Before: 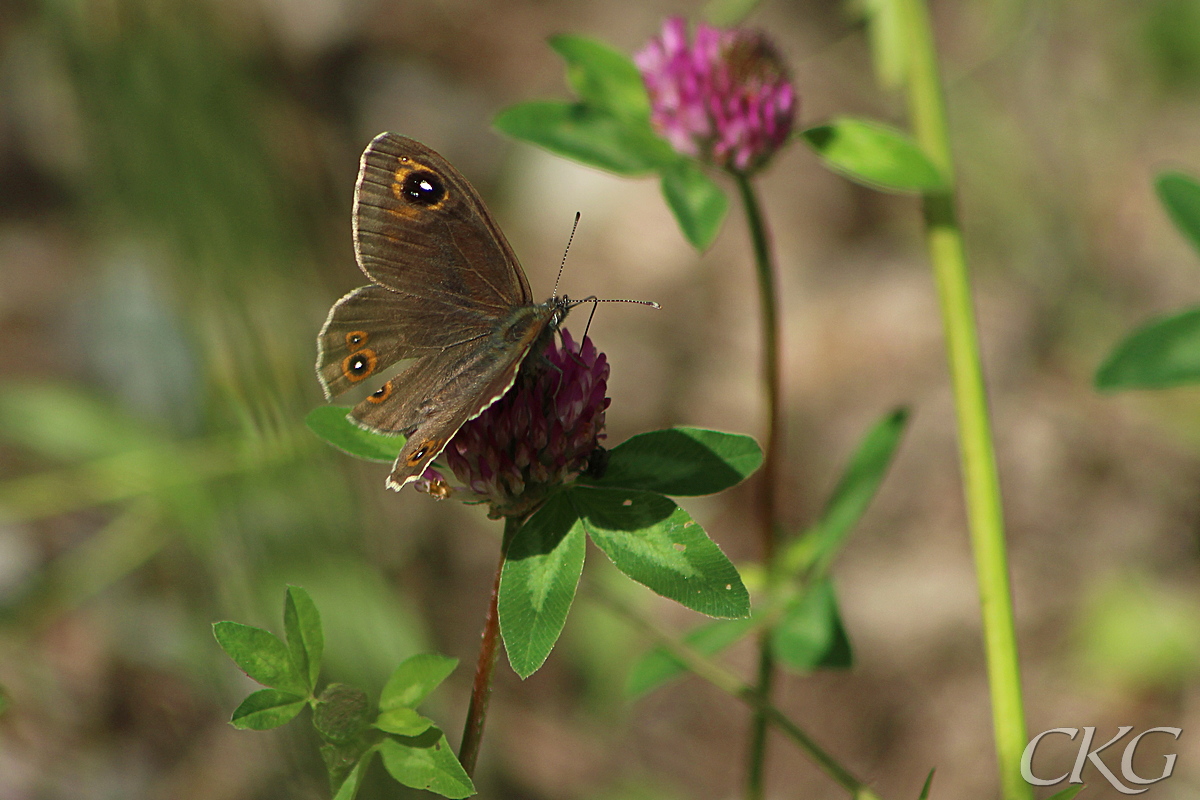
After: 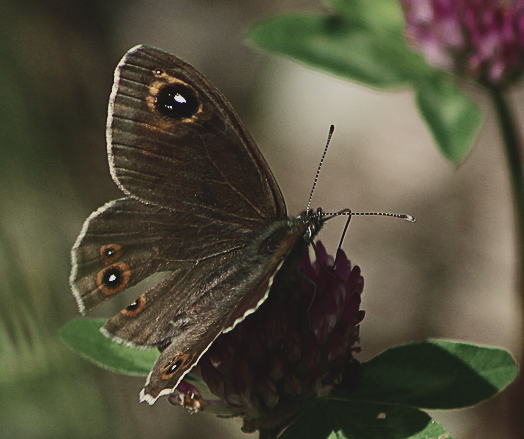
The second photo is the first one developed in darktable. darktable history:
shadows and highlights: shadows 32.93, highlights -45.82, compress 49.78%, soften with gaussian
filmic rgb: middle gray luminance 2.59%, black relative exposure -9.96 EV, white relative exposure 6.99 EV, threshold 2.97 EV, dynamic range scaling 9.57%, target black luminance 0%, hardness 3.16, latitude 44.16%, contrast 0.674, highlights saturation mix 4.63%, shadows ↔ highlights balance 13.25%, enable highlight reconstruction true
crop: left 20.512%, top 10.887%, right 35.743%, bottom 34.226%
exposure: black level correction -0.035, exposure -0.497 EV, compensate highlight preservation false
contrast brightness saturation: contrast 0.514, saturation -0.096
